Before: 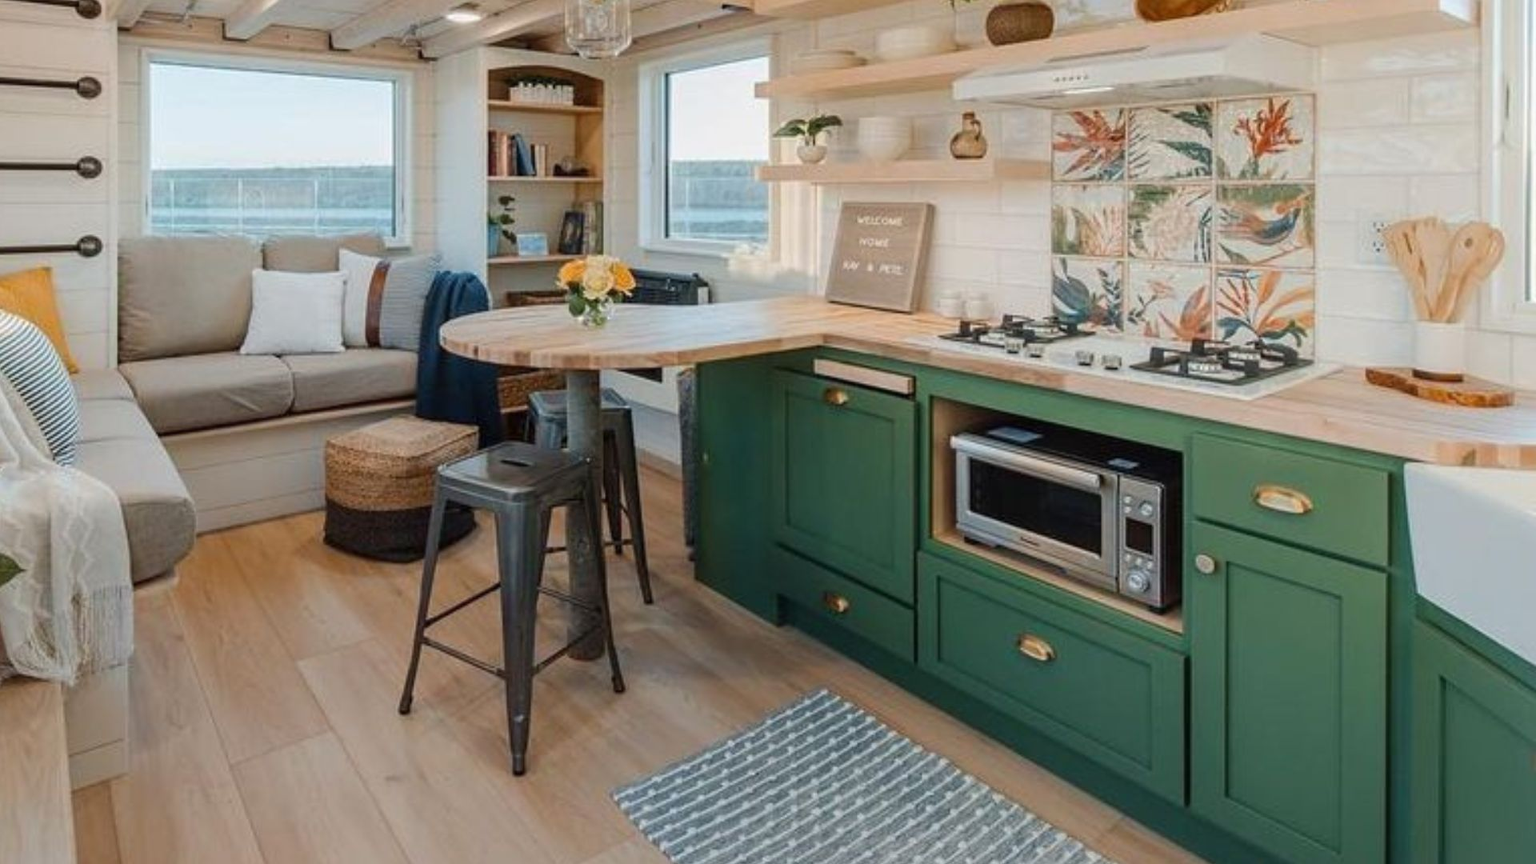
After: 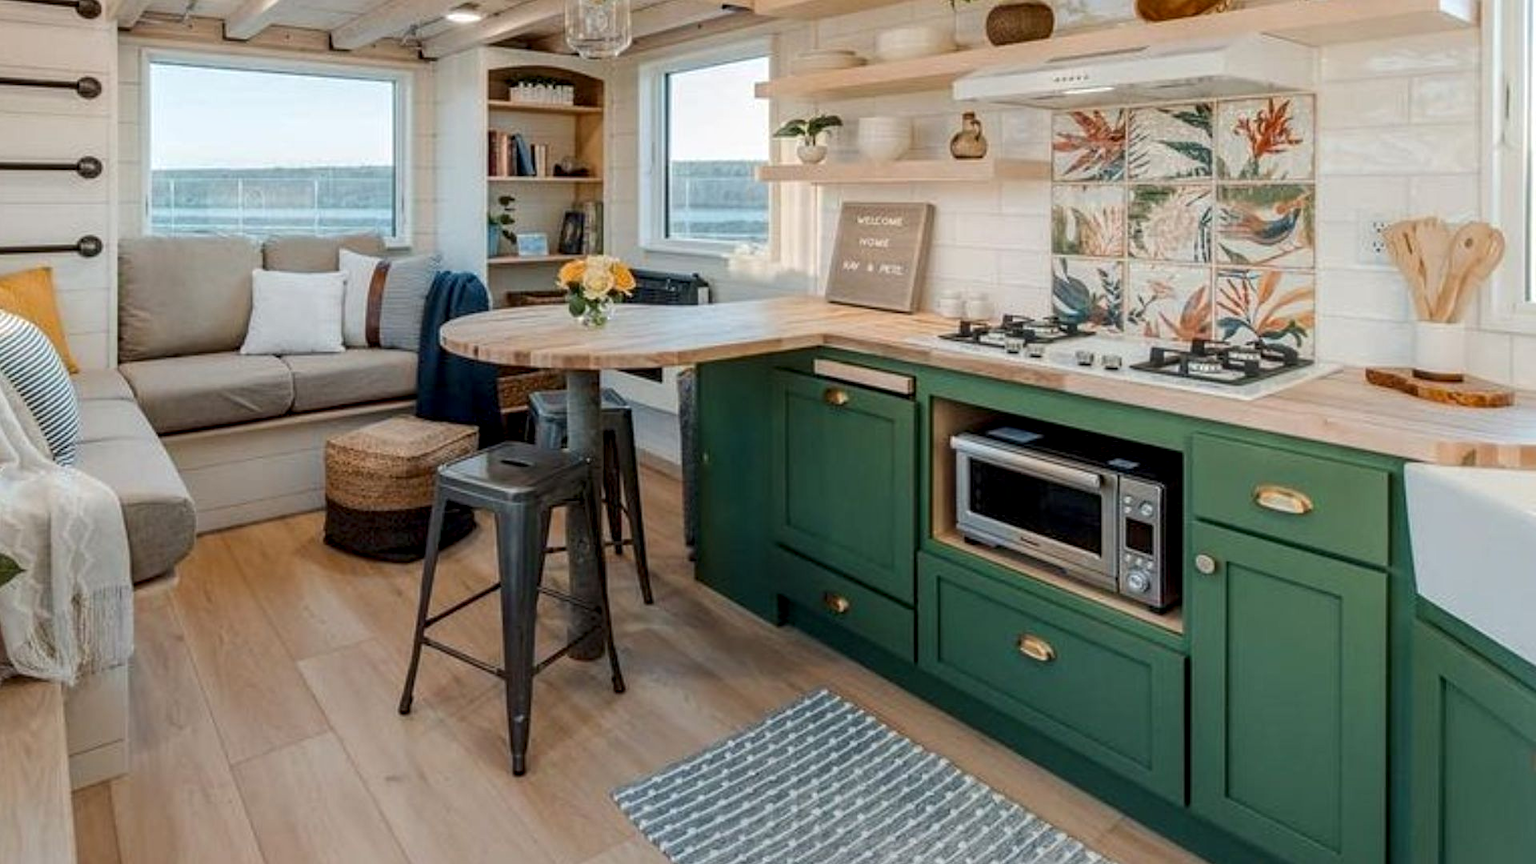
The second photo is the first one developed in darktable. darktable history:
local contrast: shadows 97%, midtone range 0.5
